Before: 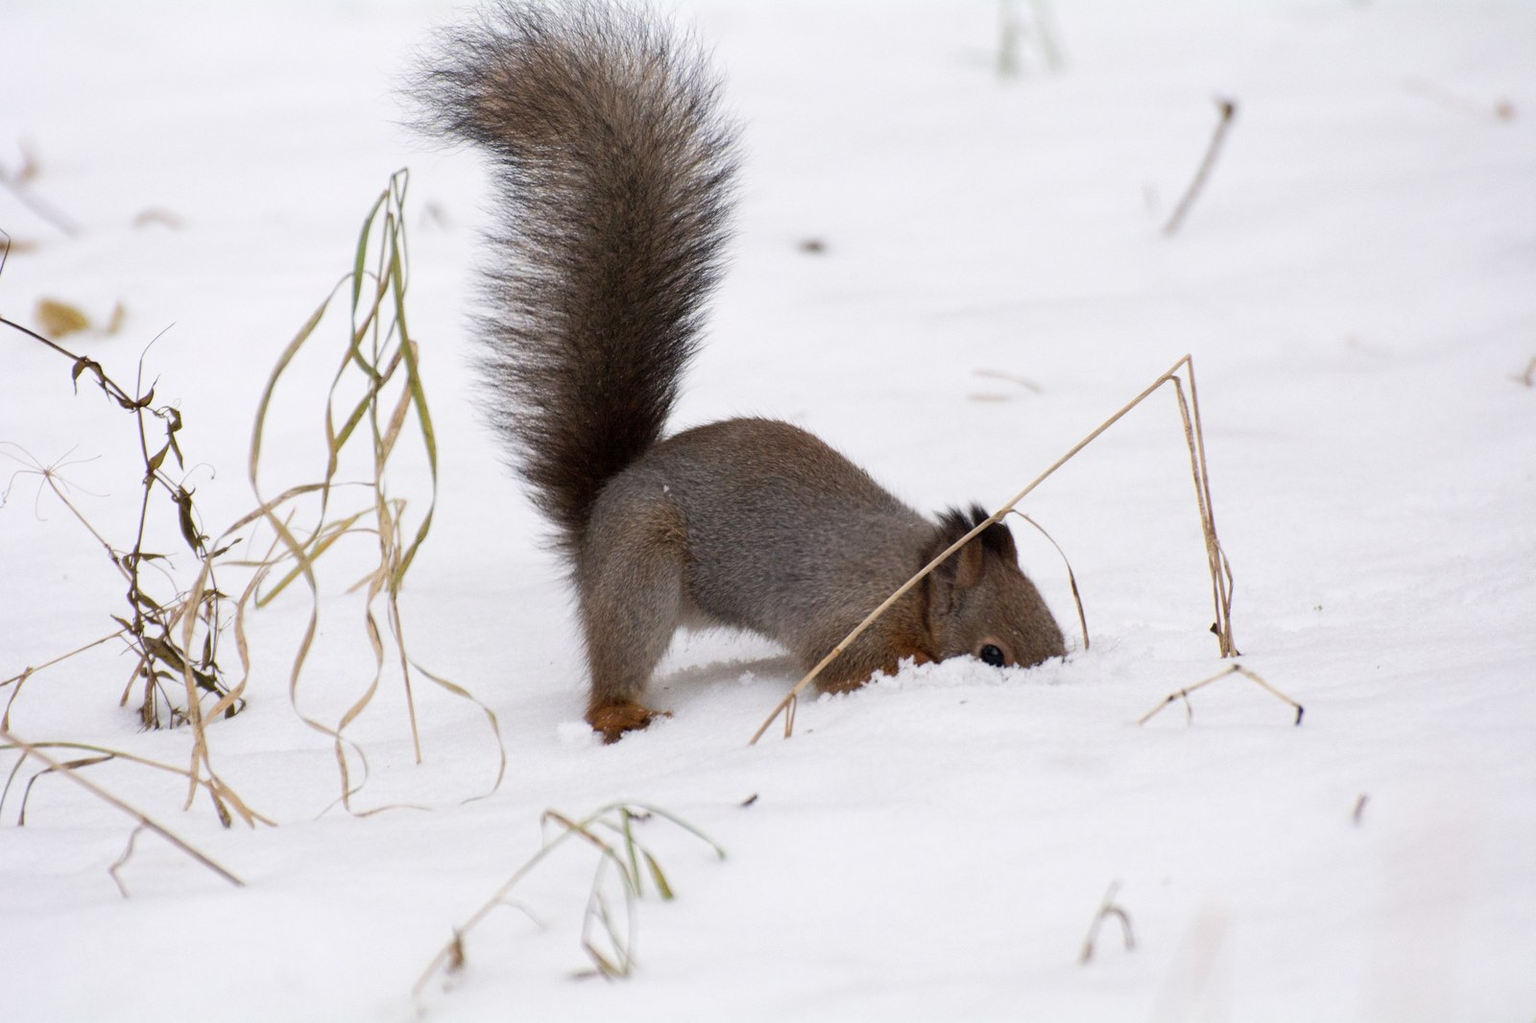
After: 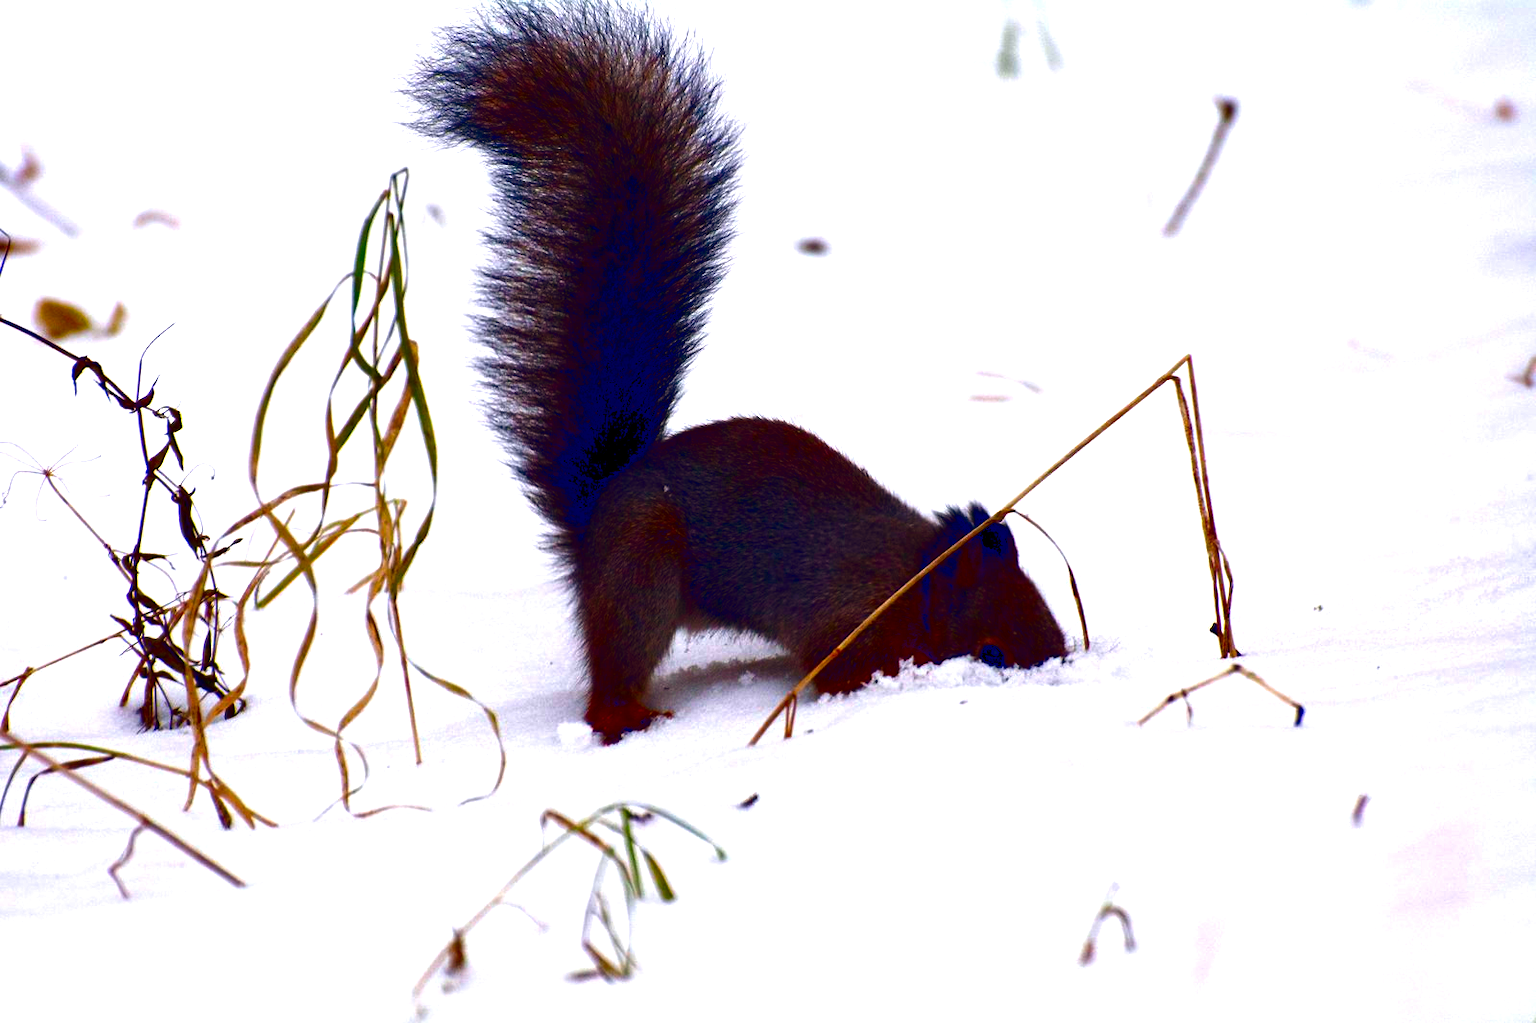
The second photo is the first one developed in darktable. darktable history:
contrast brightness saturation: brightness -0.986, saturation 0.996
color balance rgb: shadows lift › luminance -5.178%, shadows lift › chroma 1.249%, shadows lift › hue 218.14°, global offset › luminance -0.303%, global offset › chroma 0.315%, global offset › hue 260.17°, linear chroma grading › global chroma 9.92%, perceptual saturation grading › global saturation 30.839%, perceptual brilliance grading › global brilliance 10.485%, perceptual brilliance grading › shadows 15.824%, global vibrance 21.618%
